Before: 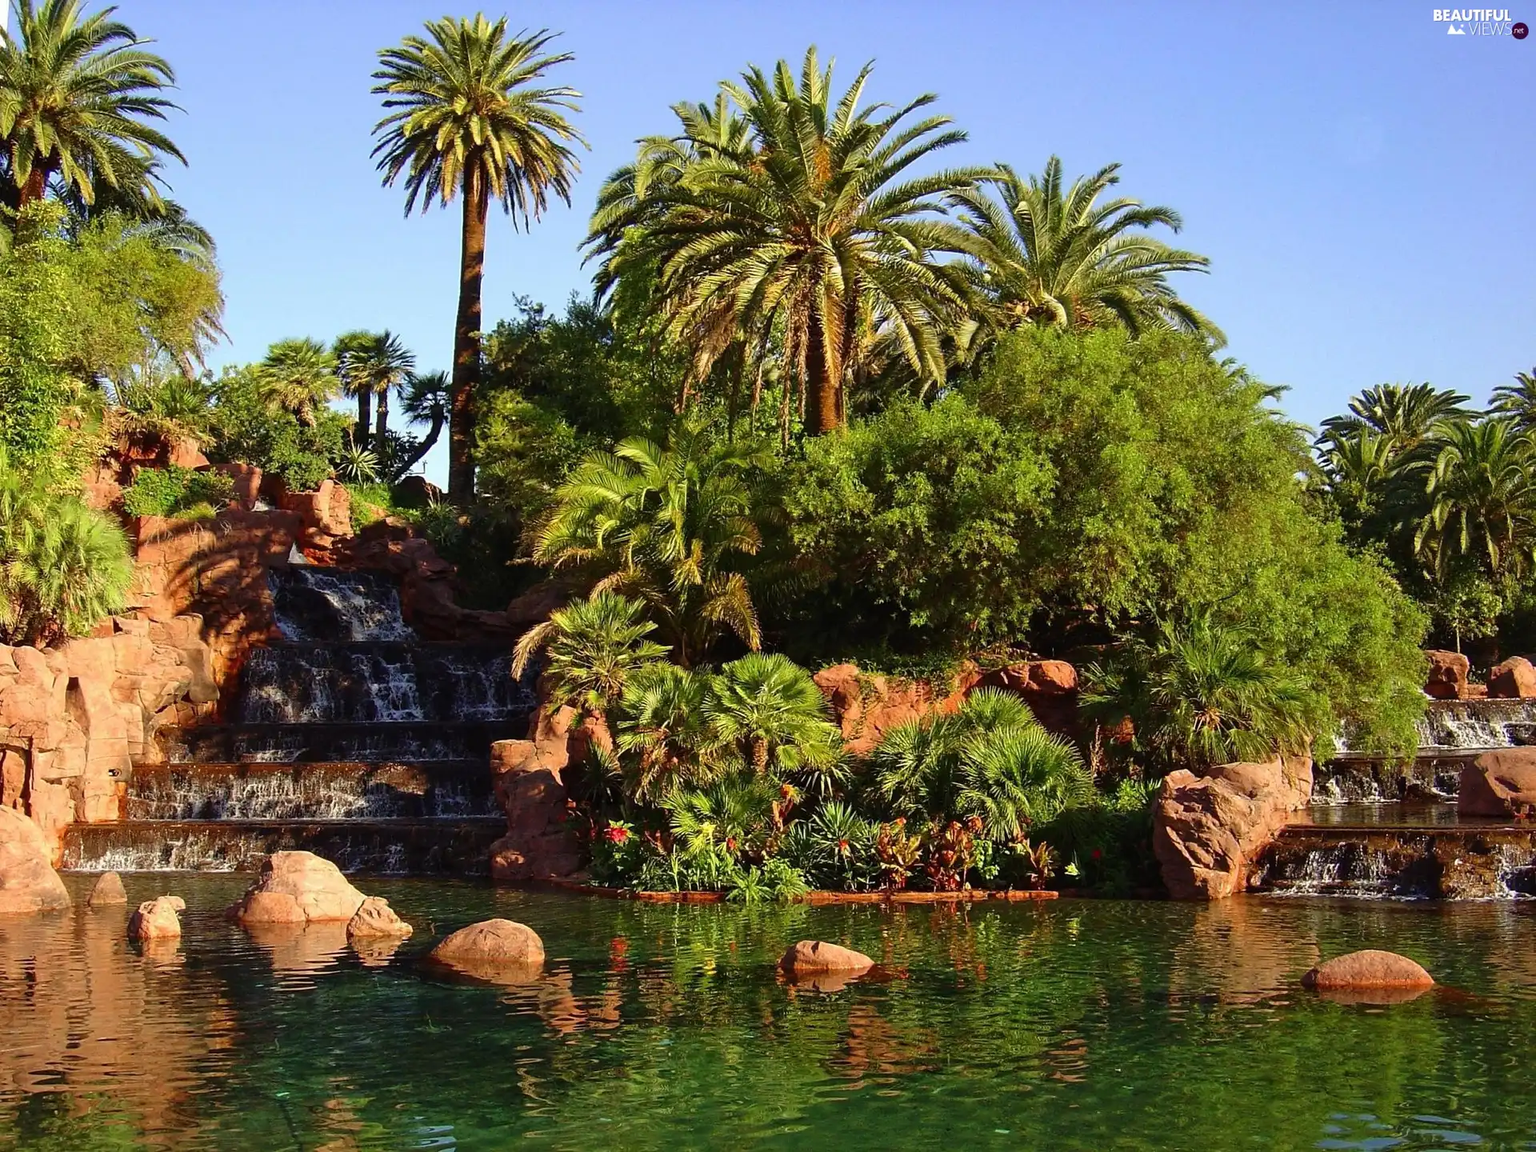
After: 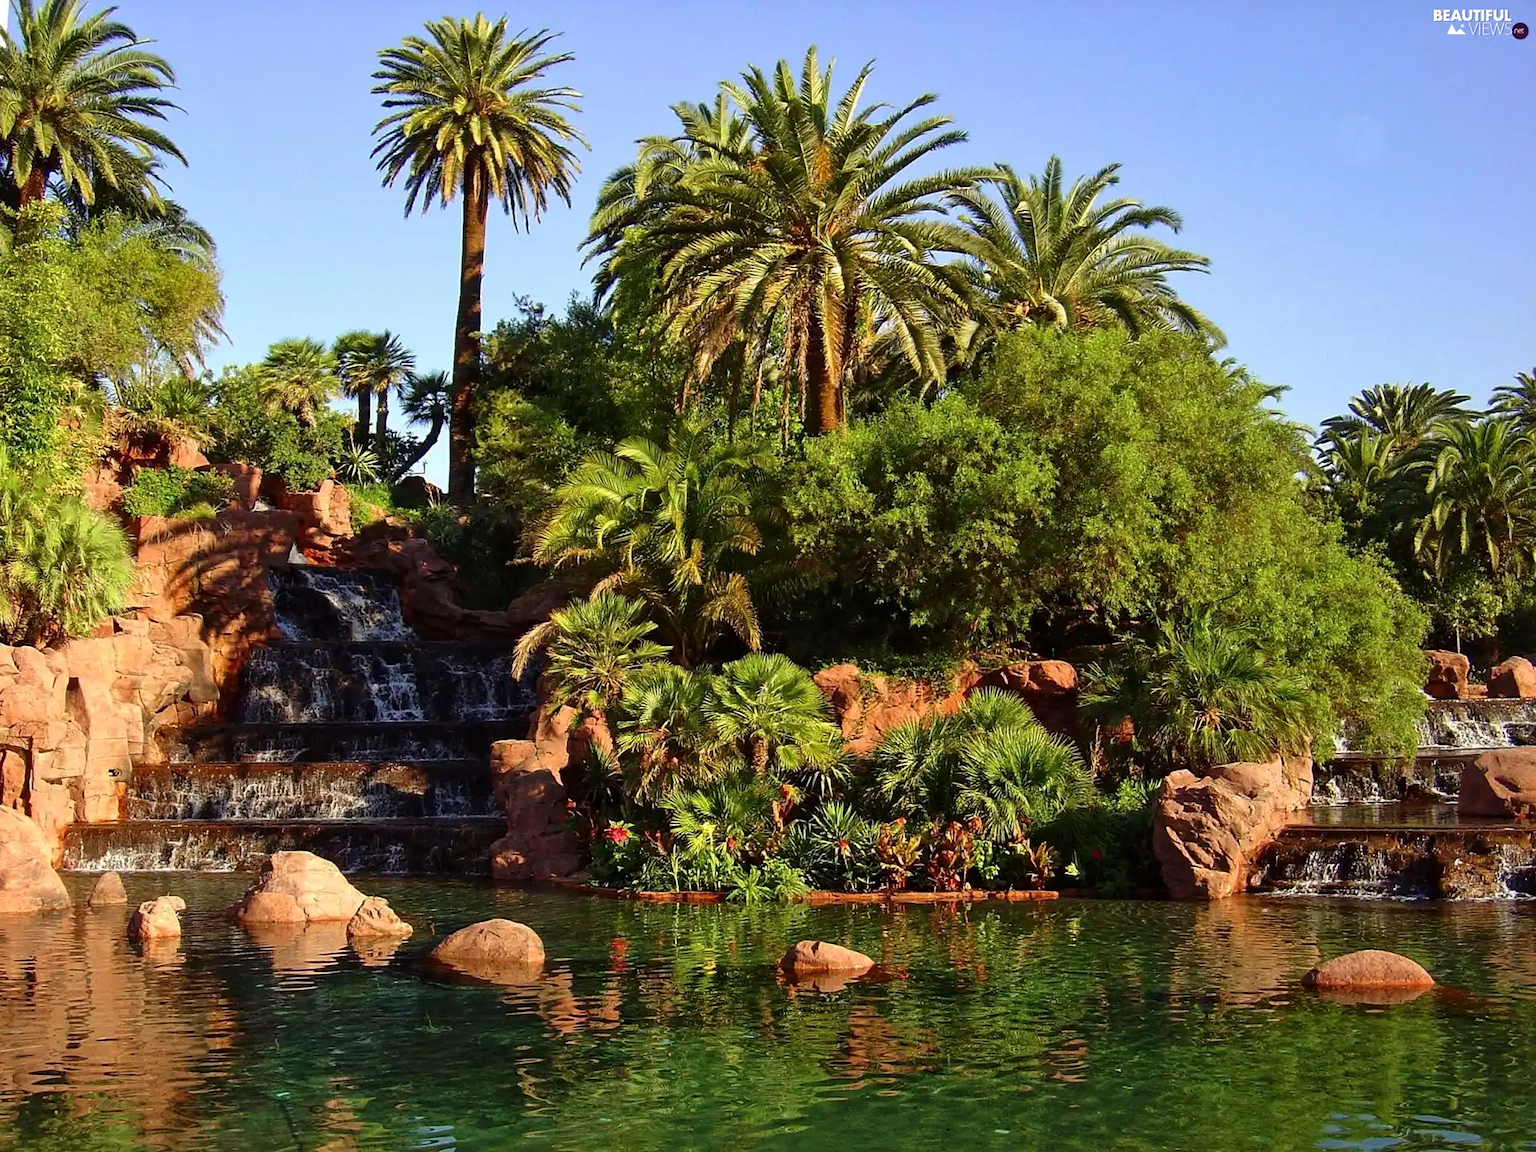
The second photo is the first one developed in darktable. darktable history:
tone equalizer: on, module defaults
local contrast: mode bilateral grid, contrast 19, coarseness 49, detail 119%, midtone range 0.2
